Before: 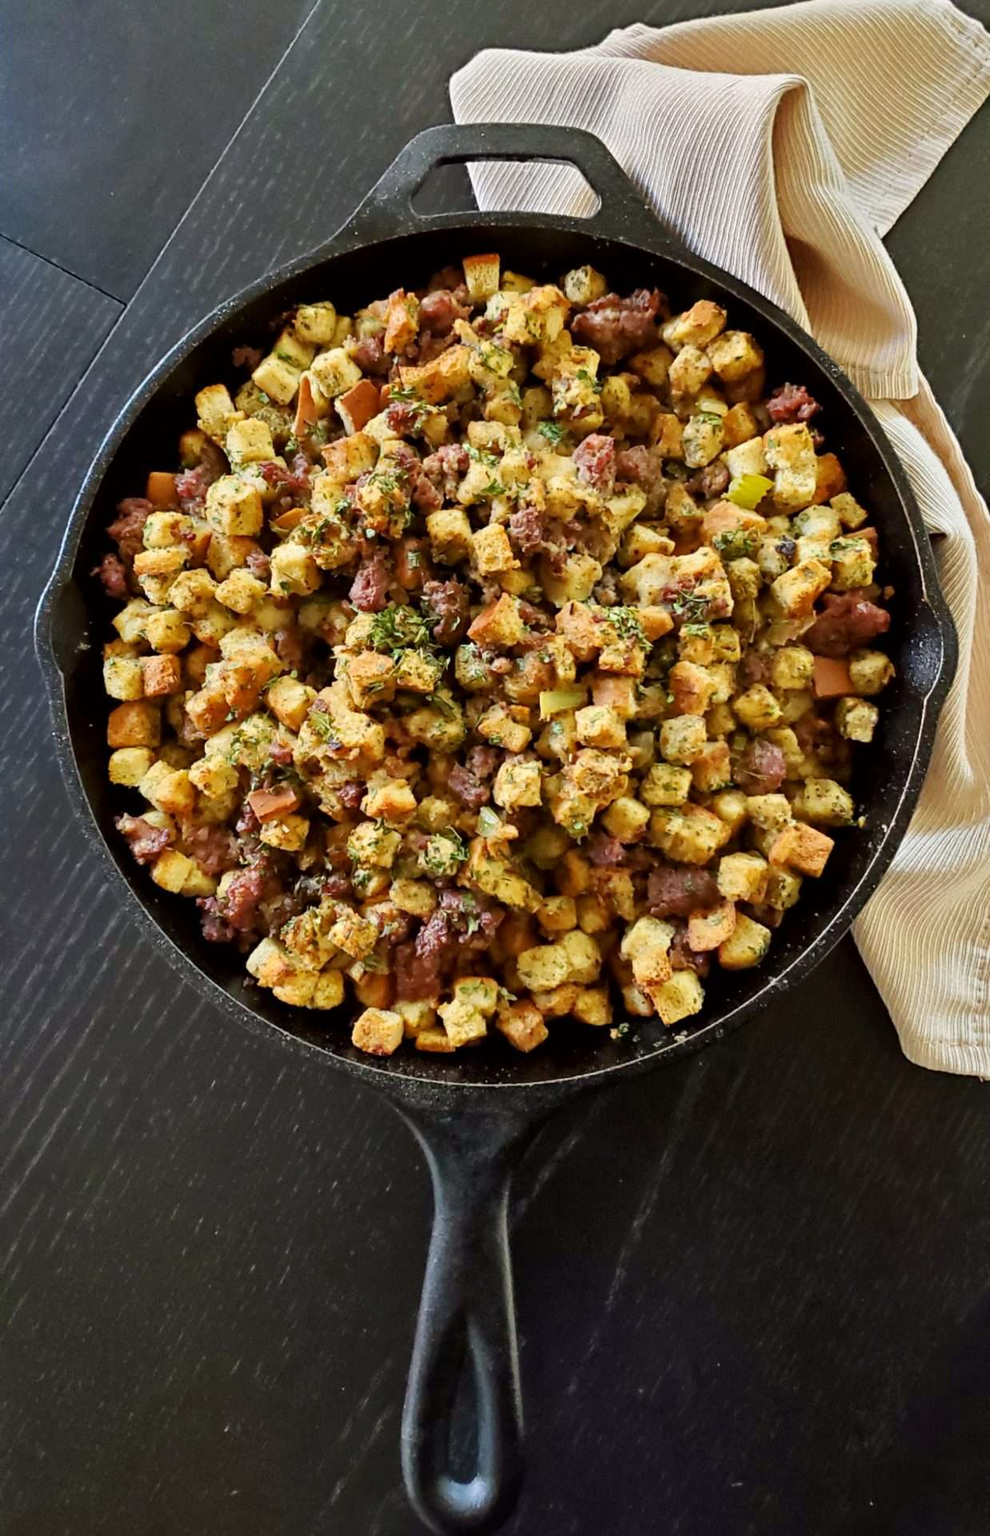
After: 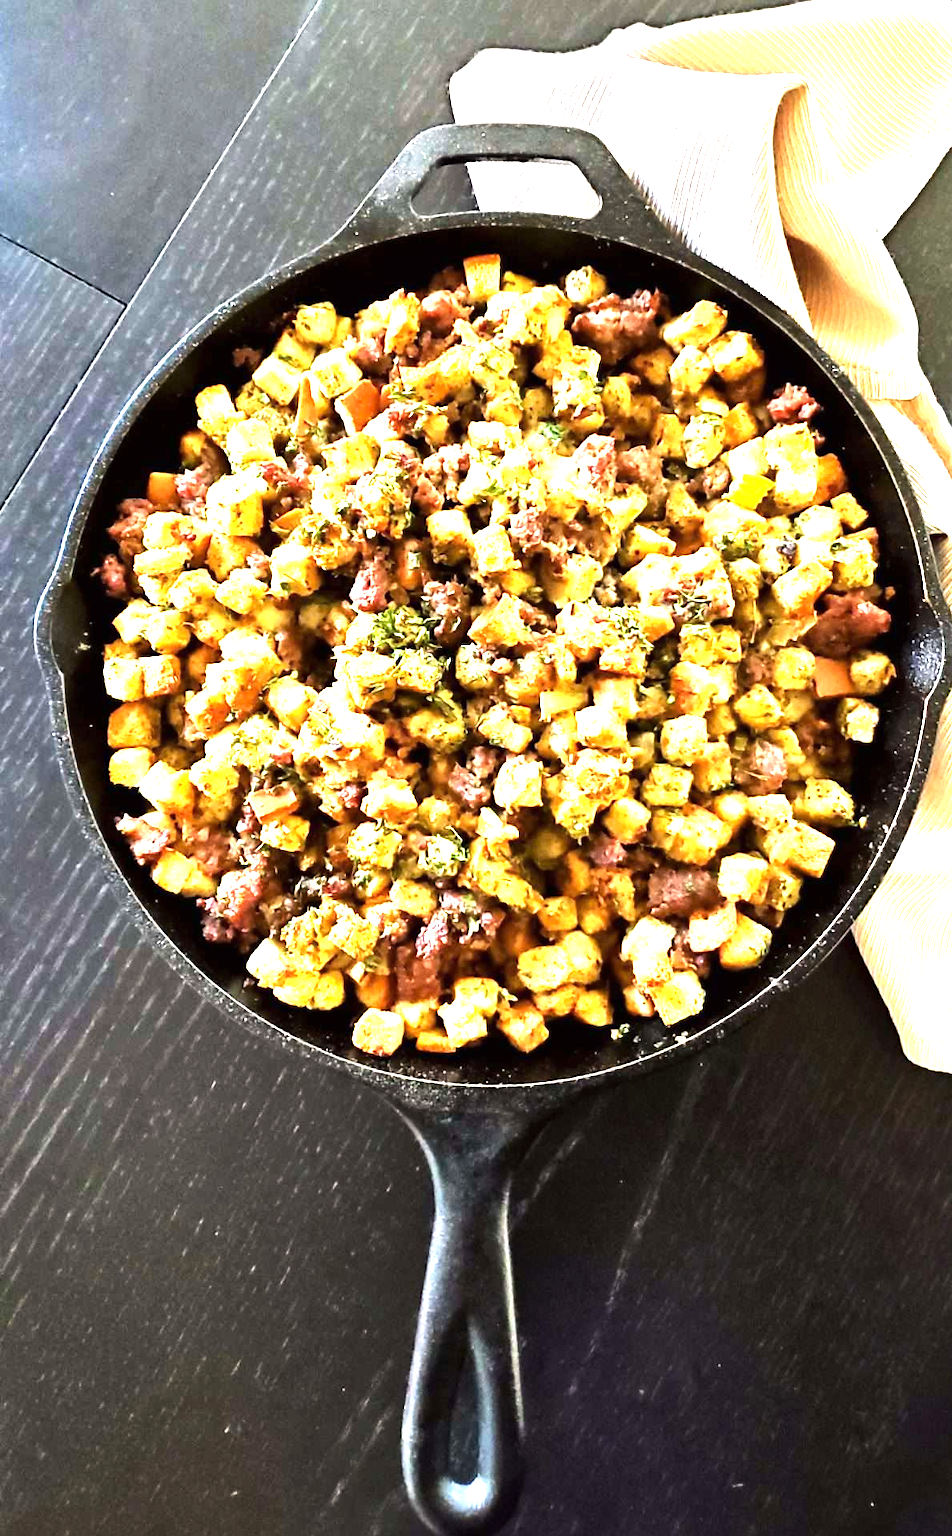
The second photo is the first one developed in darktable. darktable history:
crop: right 3.847%, bottom 0.029%
exposure: black level correction 0, exposure 1.488 EV, compensate highlight preservation false
tone equalizer: -8 EV -0.711 EV, -7 EV -0.738 EV, -6 EV -0.584 EV, -5 EV -0.39 EV, -3 EV 0.384 EV, -2 EV 0.6 EV, -1 EV 0.694 EV, +0 EV 0.748 EV, edges refinement/feathering 500, mask exposure compensation -1.57 EV, preserve details no
